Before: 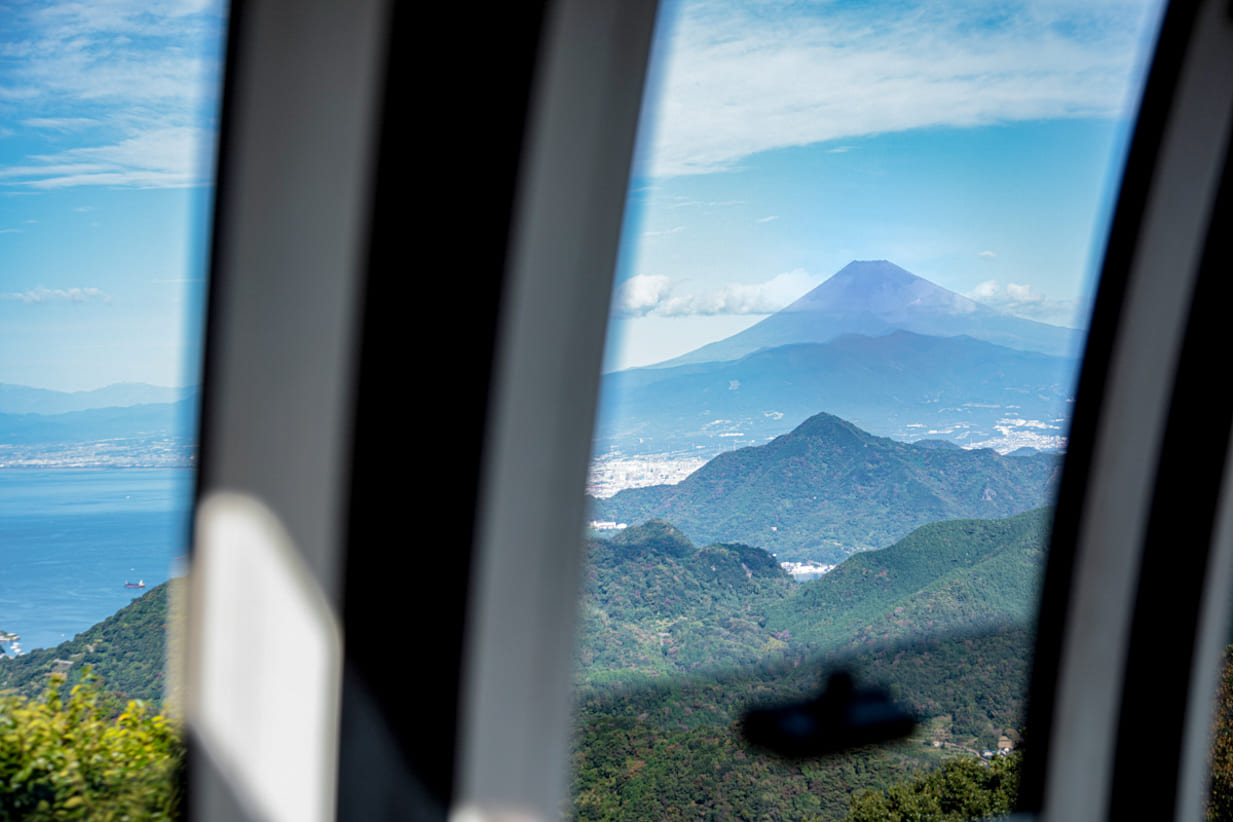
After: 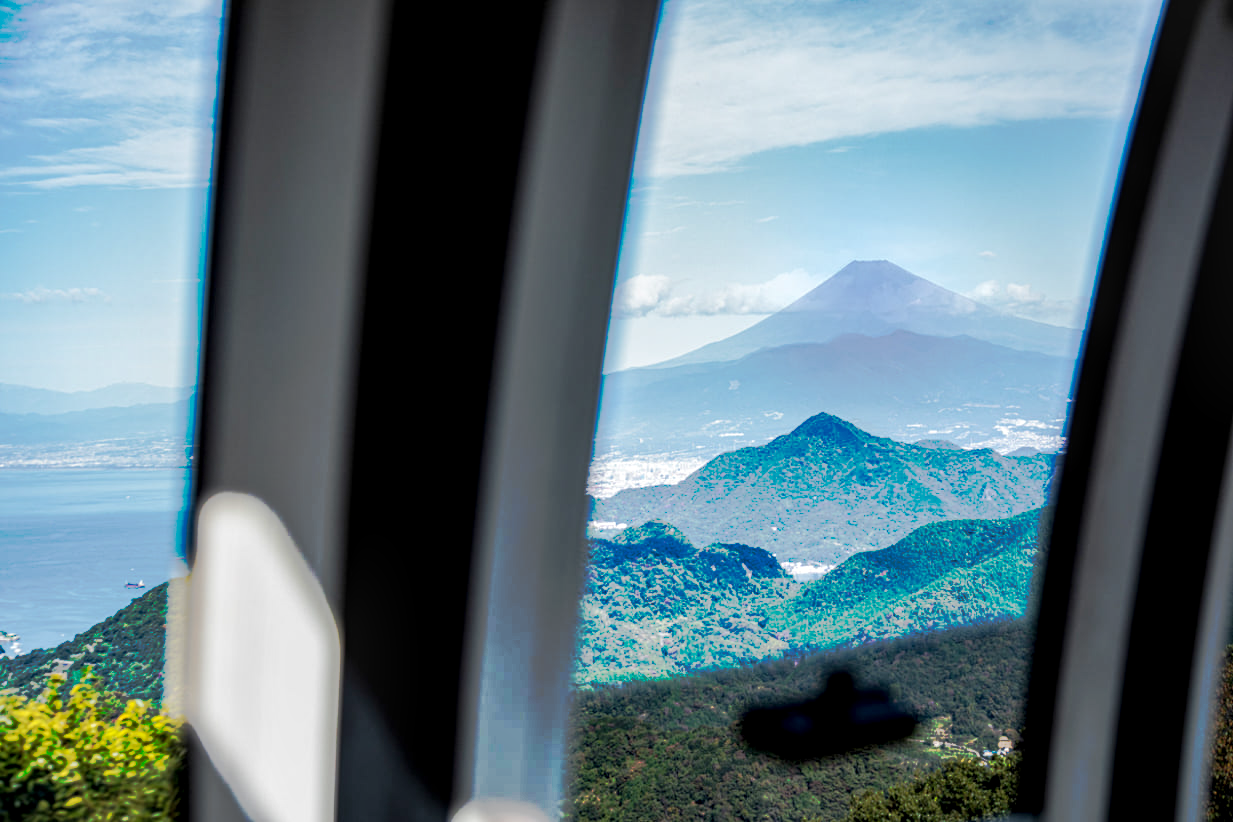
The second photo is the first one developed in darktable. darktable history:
tone curve: curves: ch0 [(0, 0) (0.003, 0.003) (0.011, 0.01) (0.025, 0.023) (0.044, 0.042) (0.069, 0.065) (0.1, 0.094) (0.136, 0.127) (0.177, 0.166) (0.224, 0.211) (0.277, 0.26) (0.335, 0.315) (0.399, 0.375) (0.468, 0.44) (0.543, 0.658) (0.623, 0.718) (0.709, 0.782) (0.801, 0.851) (0.898, 0.923) (1, 1)], preserve colors none
local contrast: detail 130%
